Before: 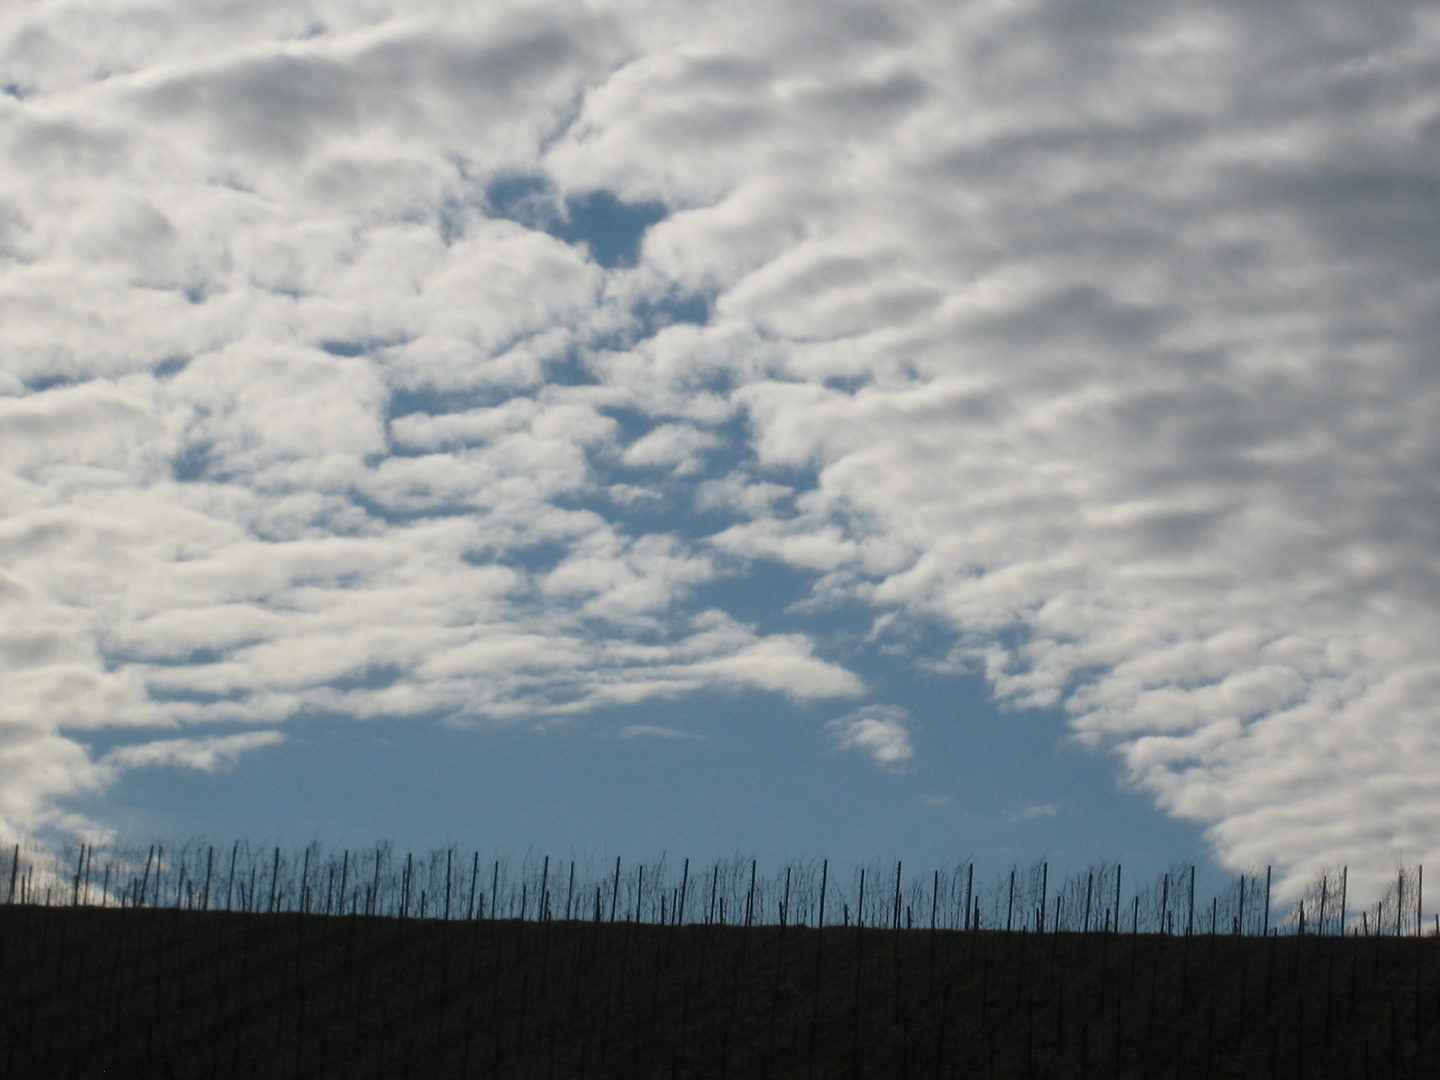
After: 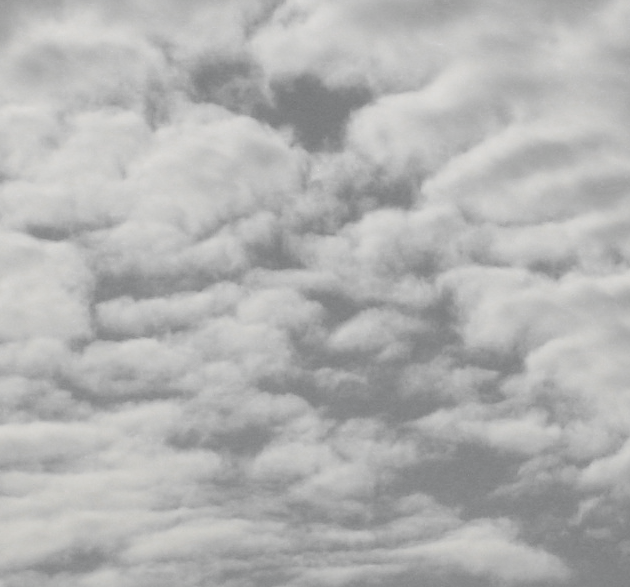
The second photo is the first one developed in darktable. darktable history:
crop: left 20.551%, top 10.794%, right 35.64%, bottom 34.773%
color zones: curves: ch0 [(0, 0.613) (0.01, 0.613) (0.245, 0.448) (0.498, 0.529) (0.642, 0.665) (0.879, 0.777) (0.99, 0.613)]; ch1 [(0, 0.035) (0.121, 0.189) (0.259, 0.197) (0.415, 0.061) (0.589, 0.022) (0.732, 0.022) (0.857, 0.026) (0.991, 0.053)]
